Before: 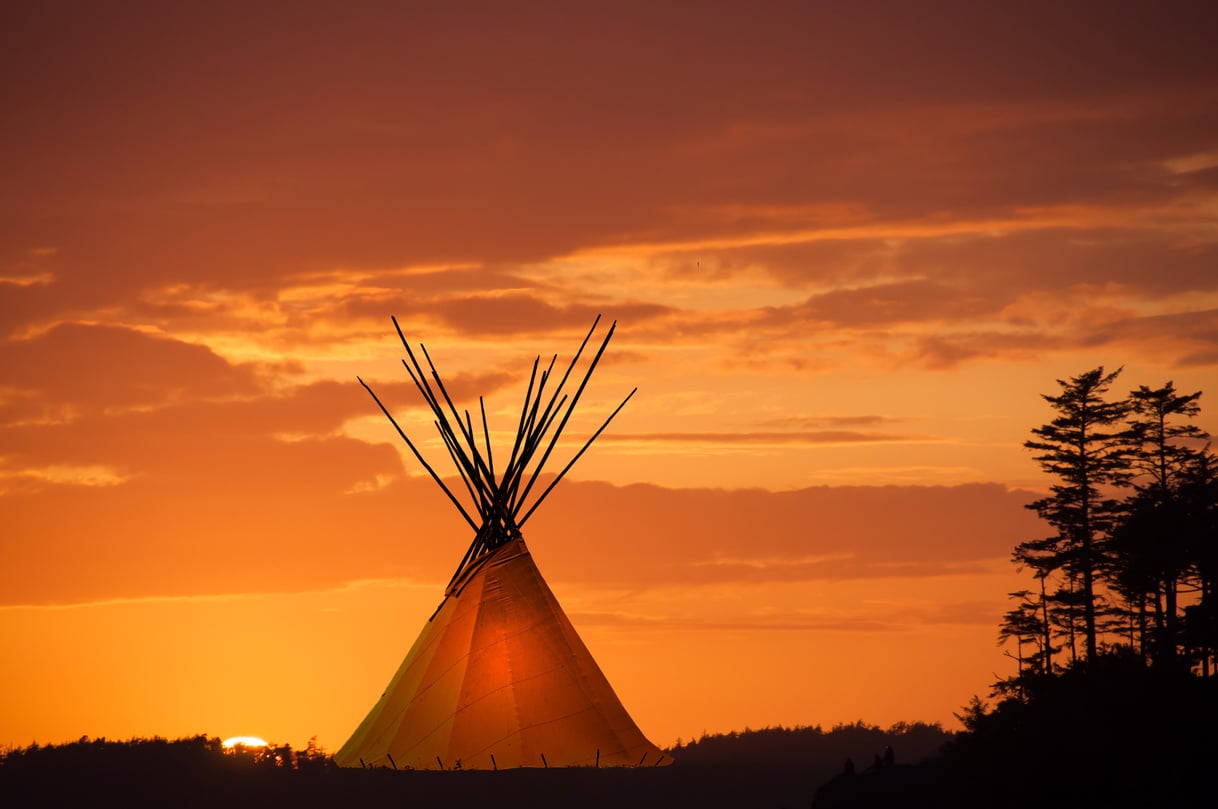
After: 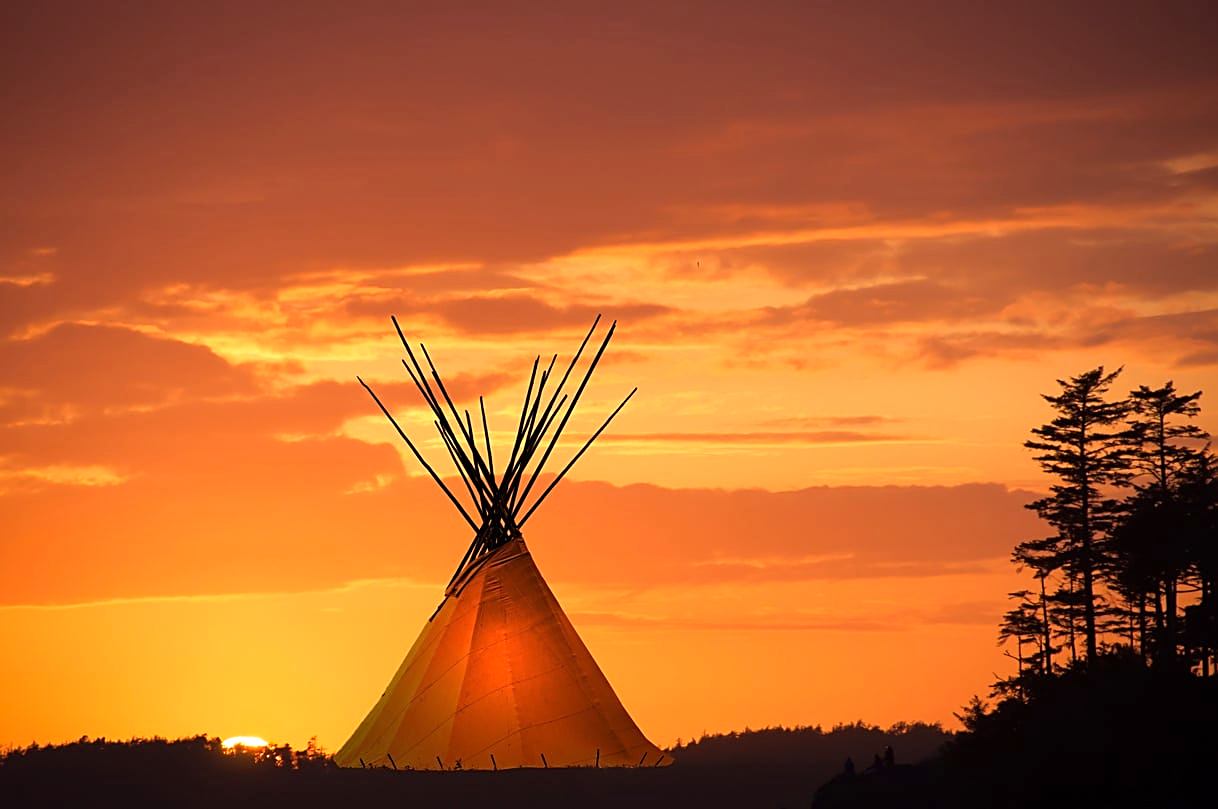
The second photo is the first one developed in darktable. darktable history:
rgb levels: preserve colors max RGB
sharpen: on, module defaults
exposure: exposure 0.485 EV, compensate highlight preservation false
